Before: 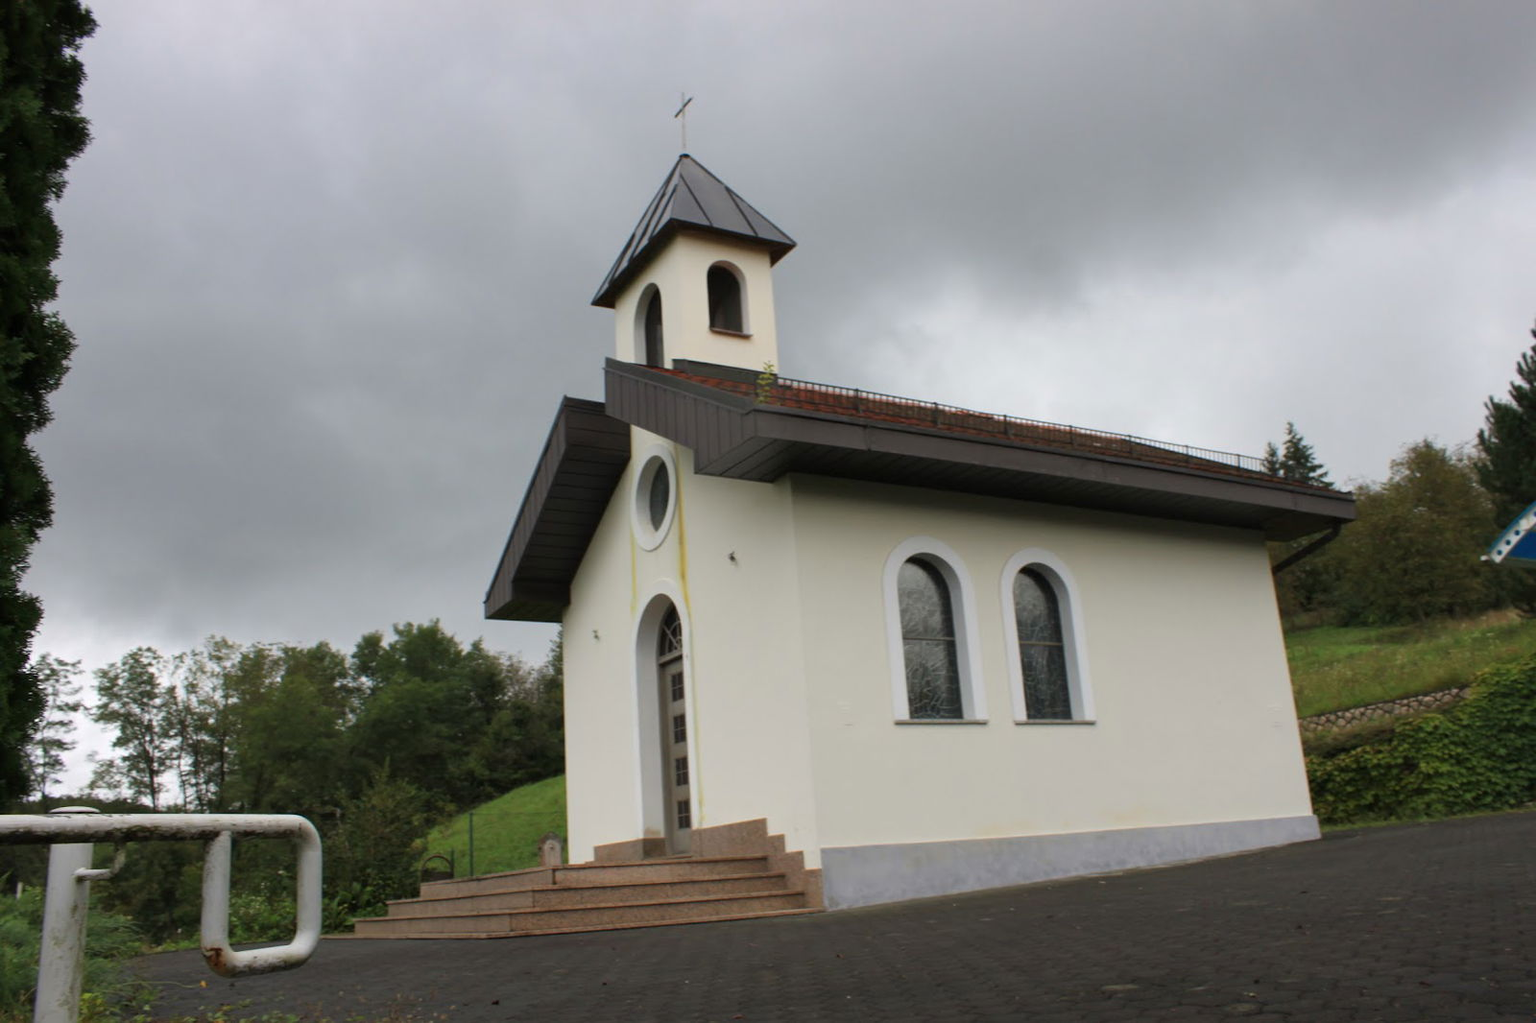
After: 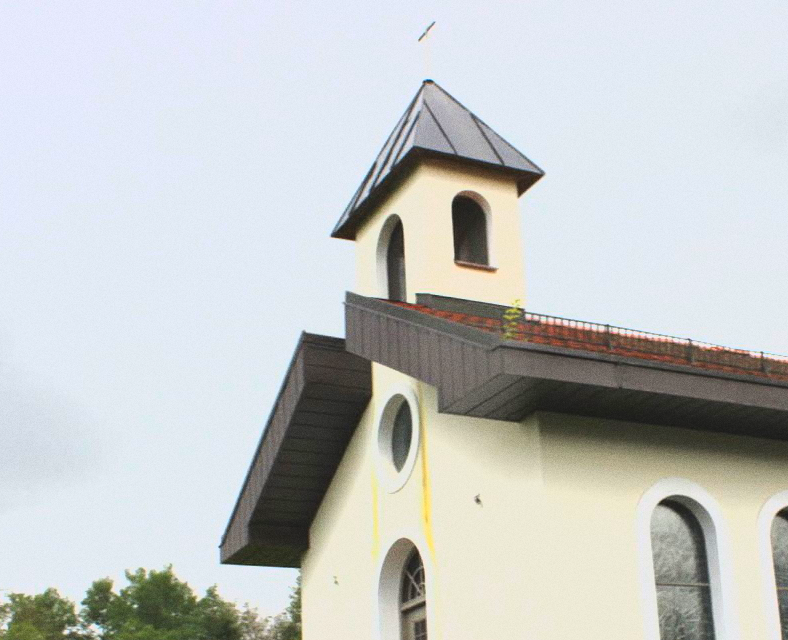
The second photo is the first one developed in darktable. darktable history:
crop: left 17.835%, top 7.675%, right 32.881%, bottom 32.213%
tone equalizer: -8 EV -0.417 EV, -7 EV -0.389 EV, -6 EV -0.333 EV, -5 EV -0.222 EV, -3 EV 0.222 EV, -2 EV 0.333 EV, -1 EV 0.389 EV, +0 EV 0.417 EV, edges refinement/feathering 500, mask exposure compensation -1.57 EV, preserve details no
exposure: black level correction 0, exposure 1.2 EV, compensate highlight preservation false
grain: on, module defaults
lowpass: radius 0.1, contrast 0.85, saturation 1.1, unbound 0
